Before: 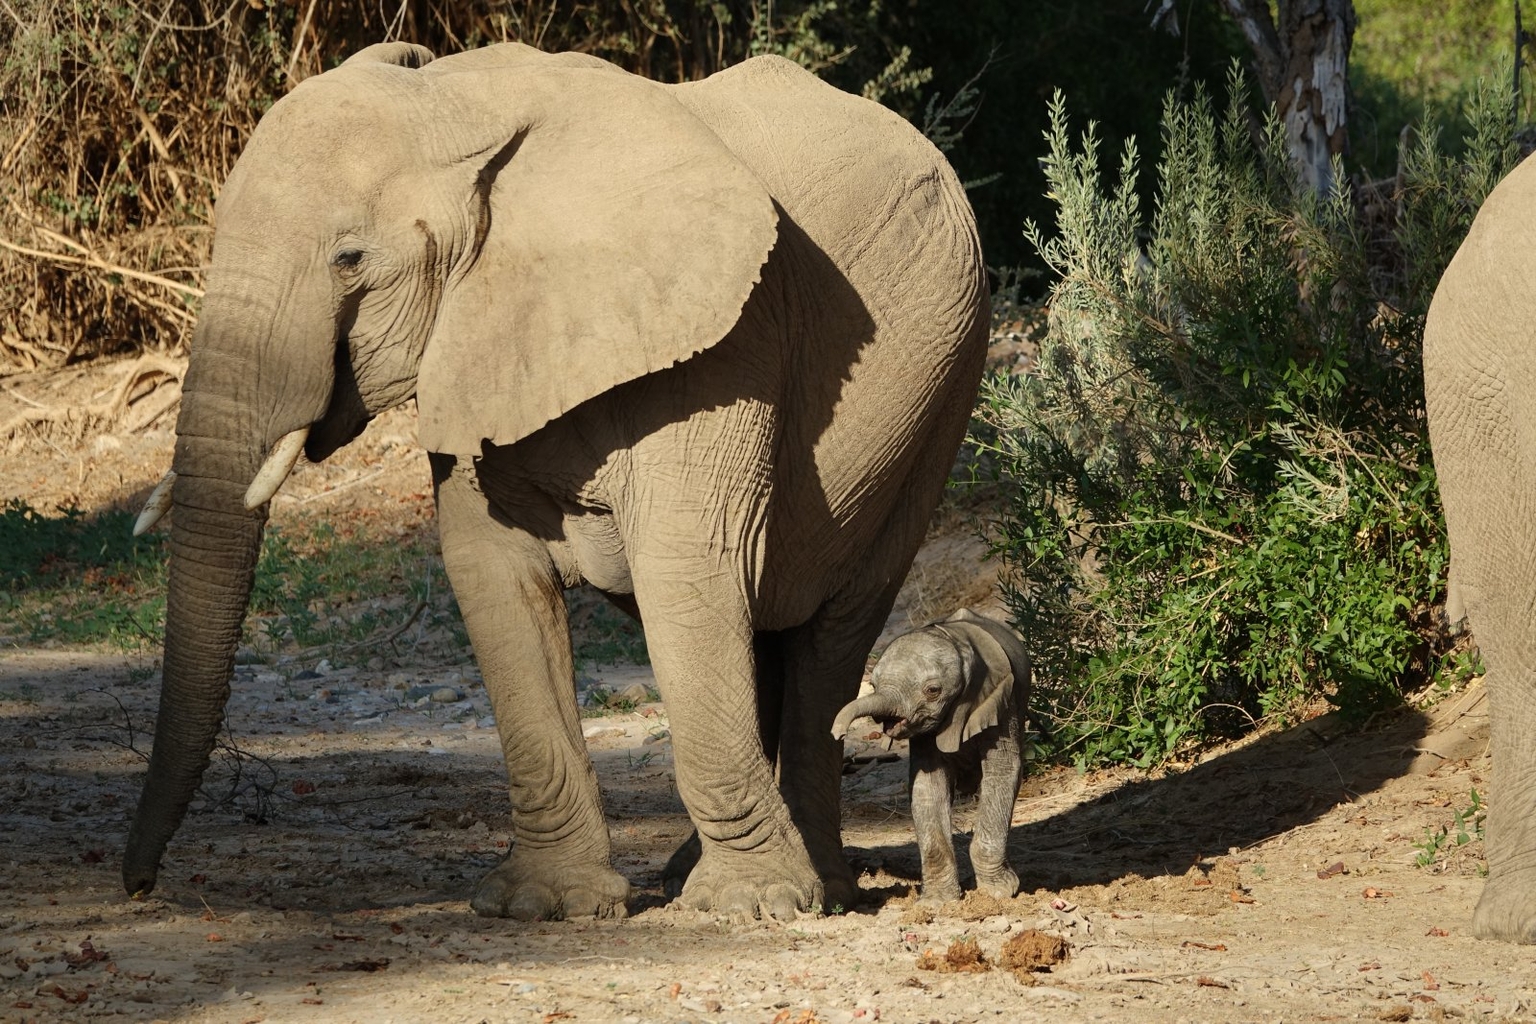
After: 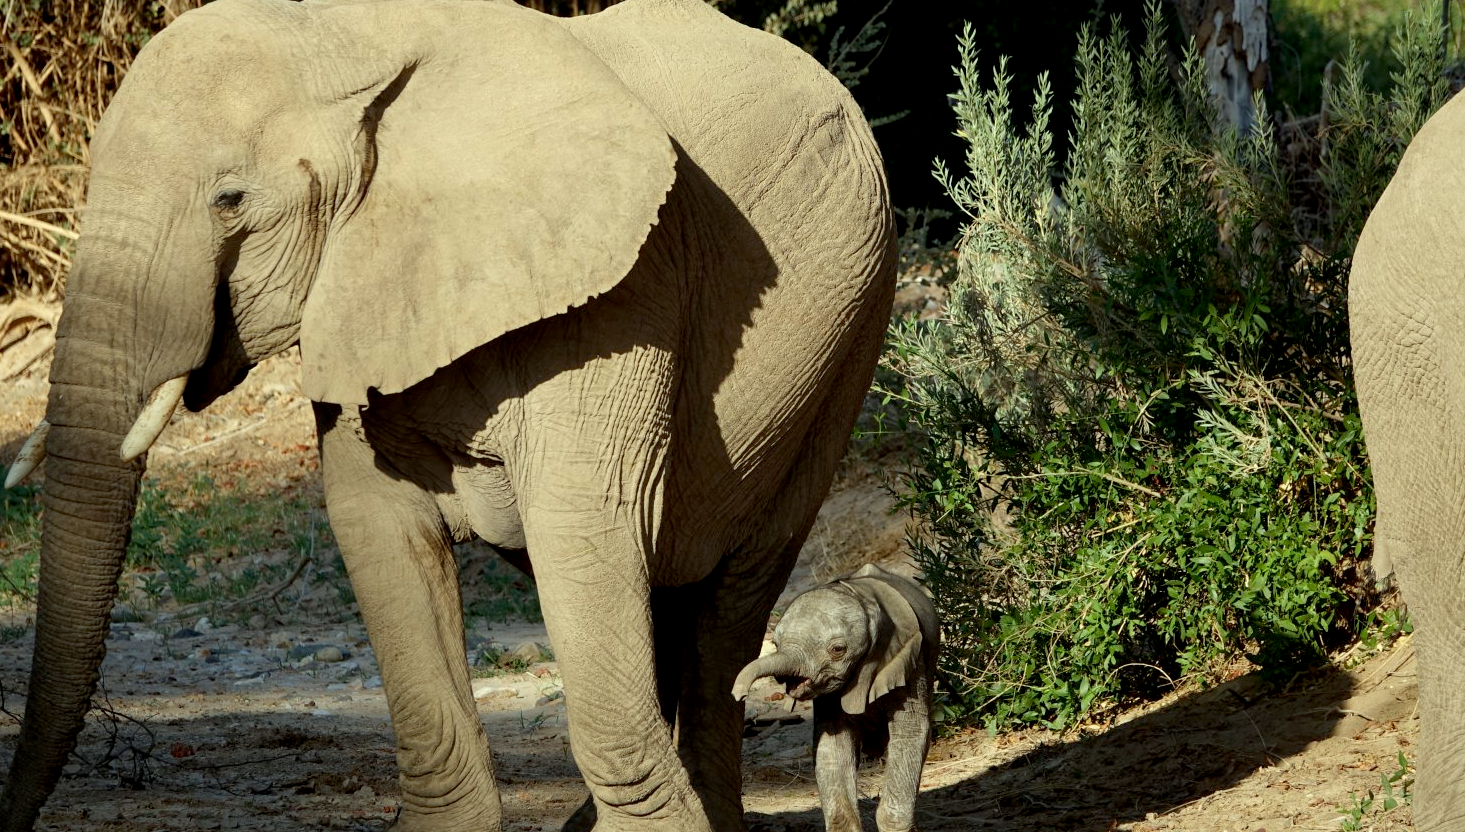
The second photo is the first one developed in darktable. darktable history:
color correction: highlights a* -6.63, highlights b* 0.409
crop: left 8.379%, top 6.612%, bottom 15.332%
exposure: black level correction 0.007, exposure 0.157 EV, compensate highlight preservation false
